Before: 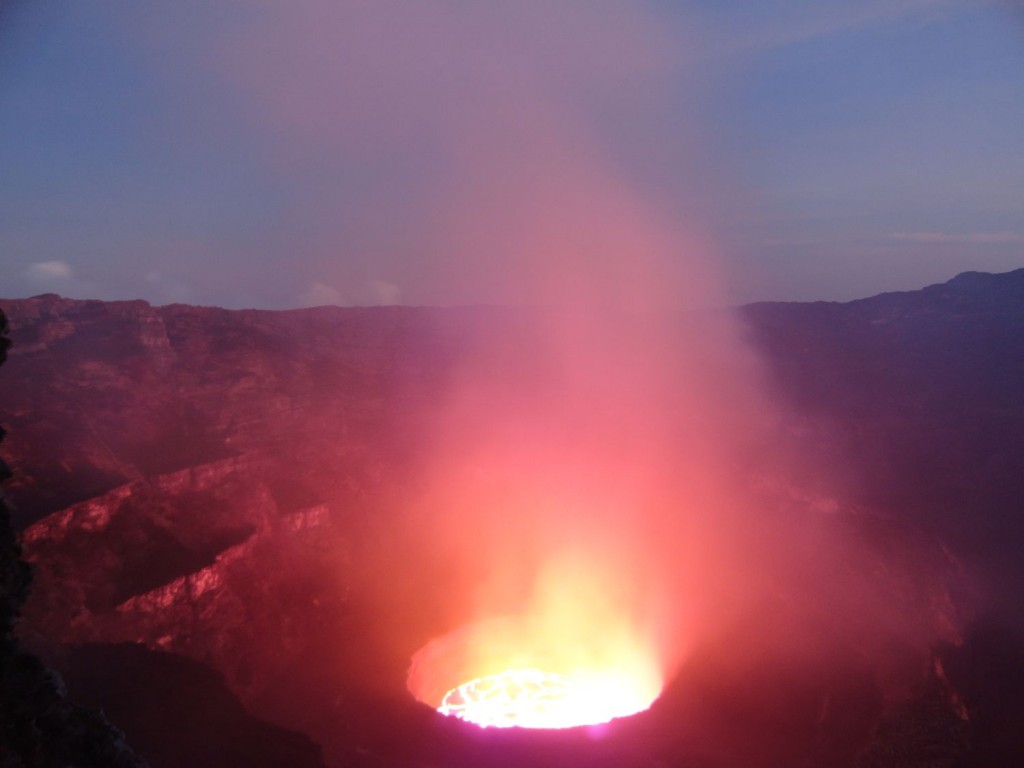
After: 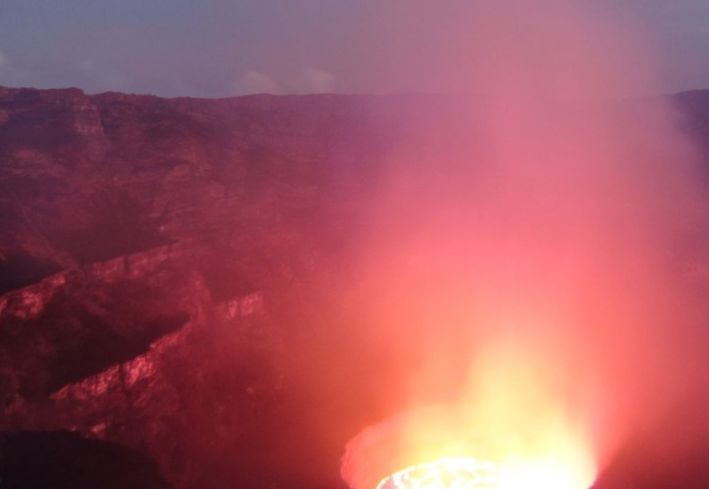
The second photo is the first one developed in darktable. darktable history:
white balance: emerald 1
rotate and perspective: crop left 0, crop top 0
crop: left 6.488%, top 27.668%, right 24.183%, bottom 8.656%
